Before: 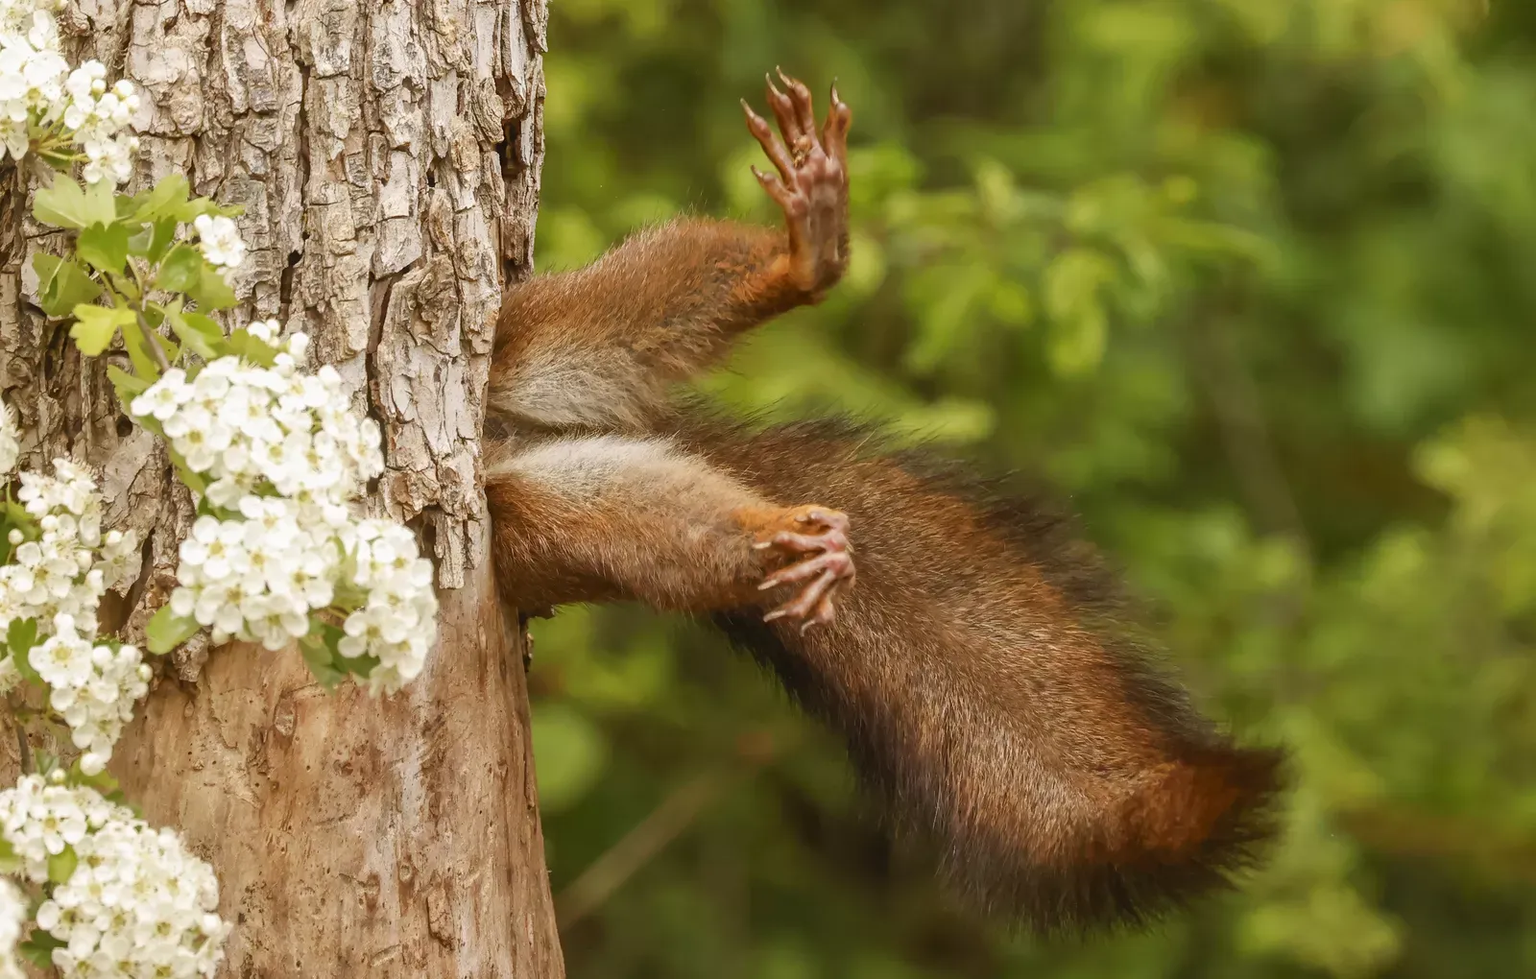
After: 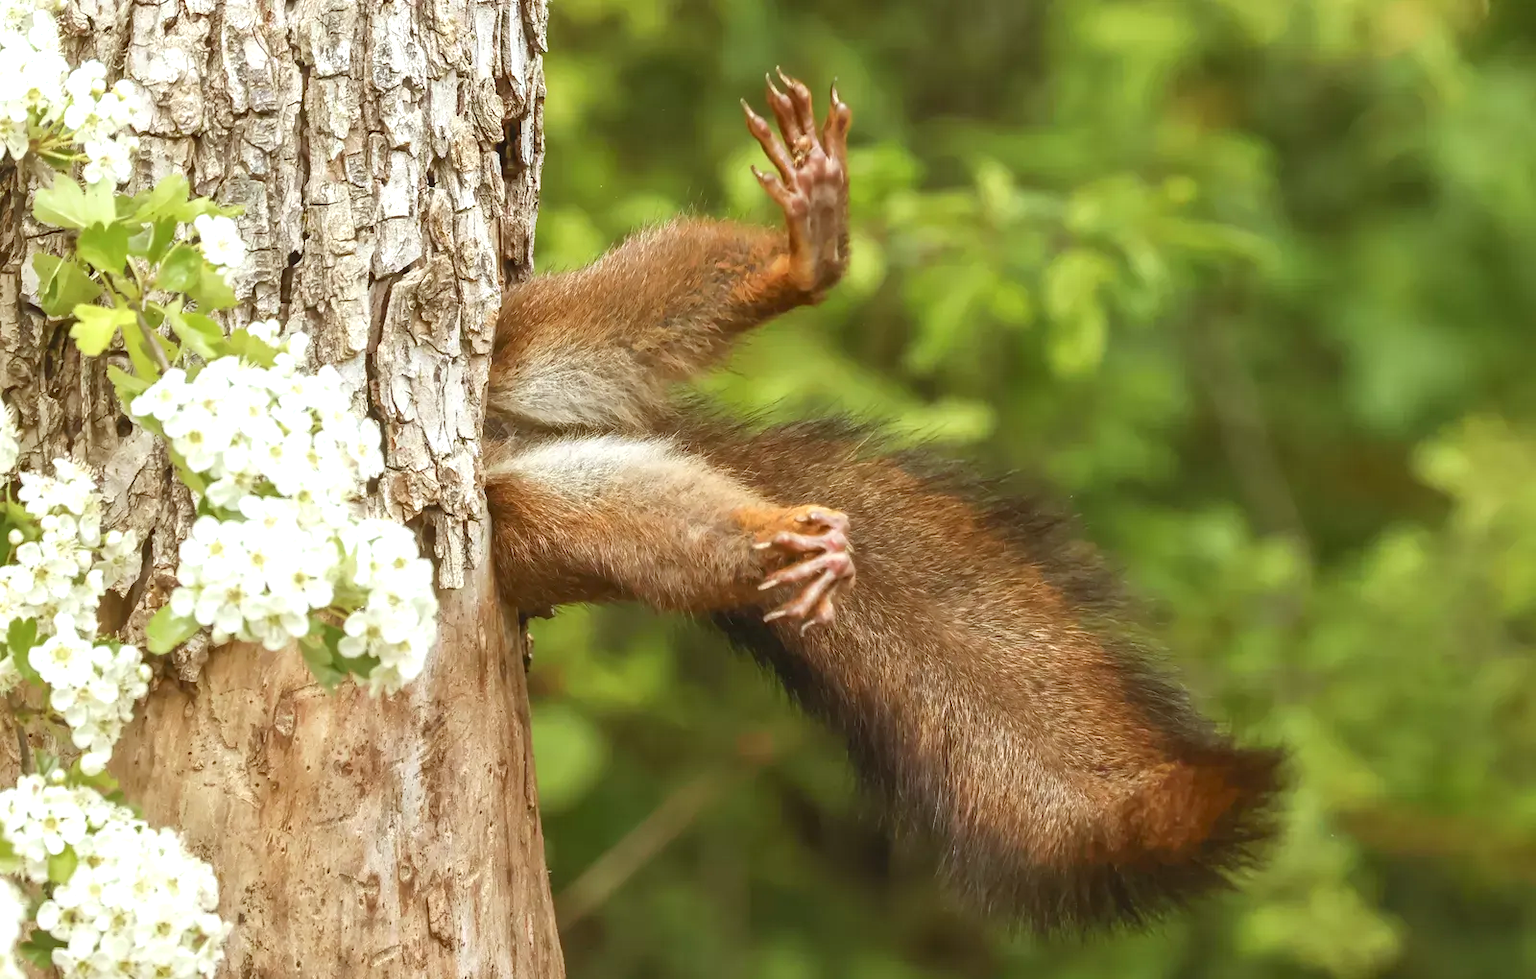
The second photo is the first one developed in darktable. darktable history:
color calibration: illuminant Planckian (black body), adaptation linear Bradford (ICC v4), x 0.361, y 0.366, temperature 4483.33 K
exposure: exposure 0.566 EV, compensate exposure bias true, compensate highlight preservation false
